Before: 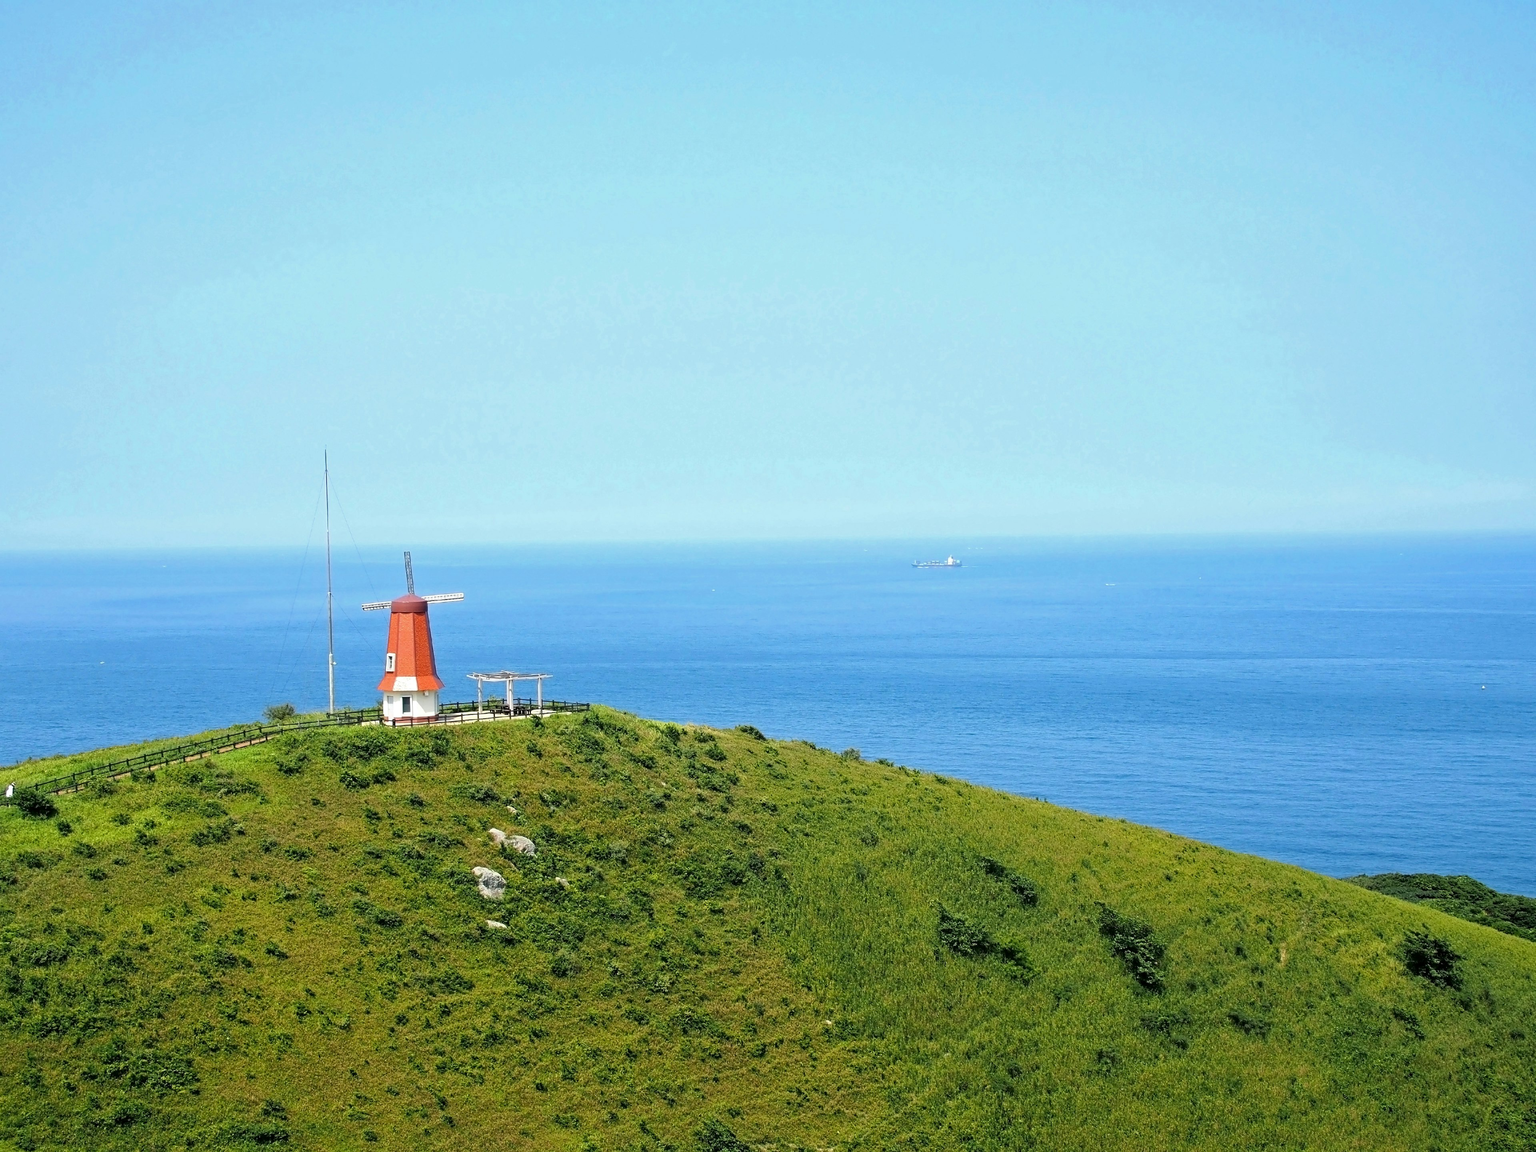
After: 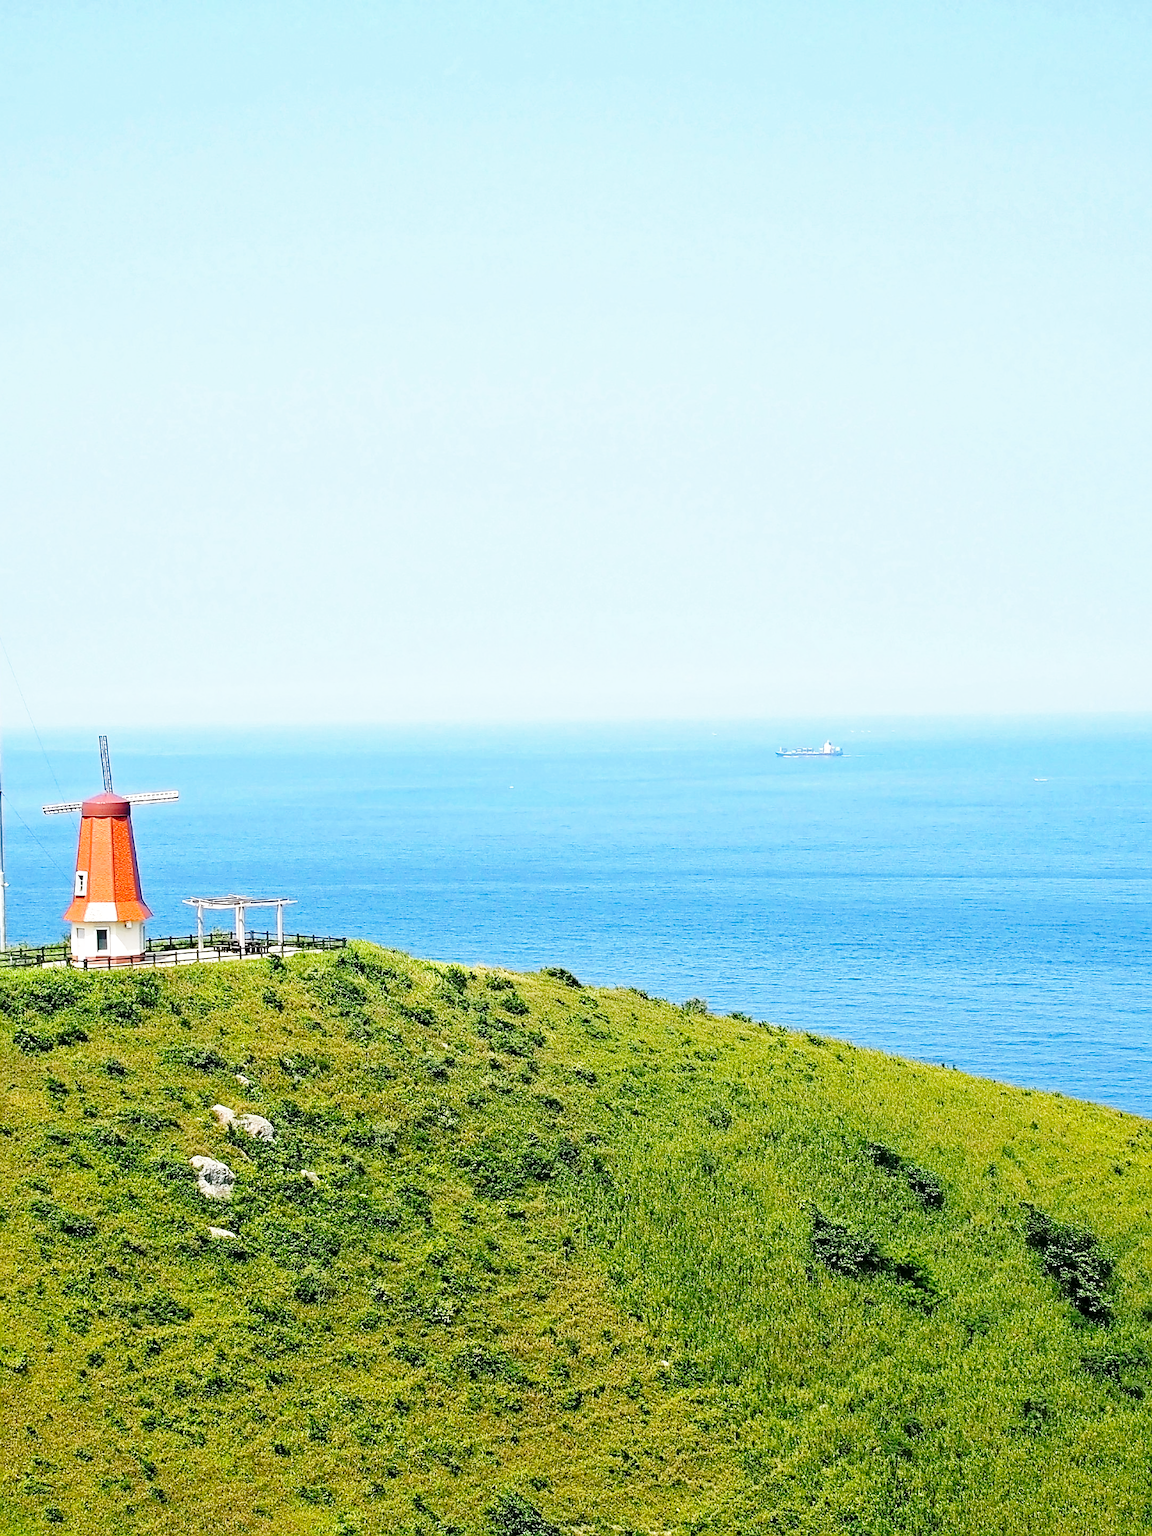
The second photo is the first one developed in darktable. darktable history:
crop: left 21.496%, right 22.254%
haze removal: strength 0.29, distance 0.25, compatibility mode true, adaptive false
sharpen: on, module defaults
base curve: curves: ch0 [(0, 0) (0.028, 0.03) (0.121, 0.232) (0.46, 0.748) (0.859, 0.968) (1, 1)], preserve colors none
